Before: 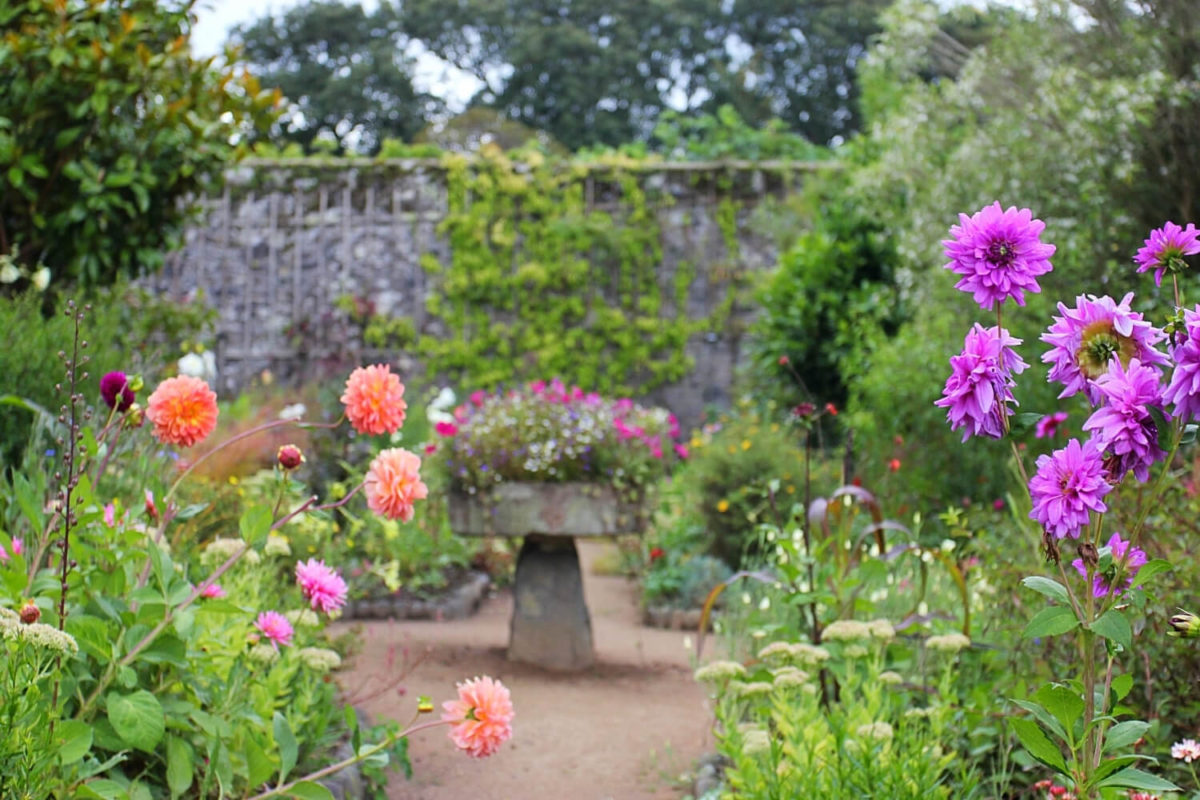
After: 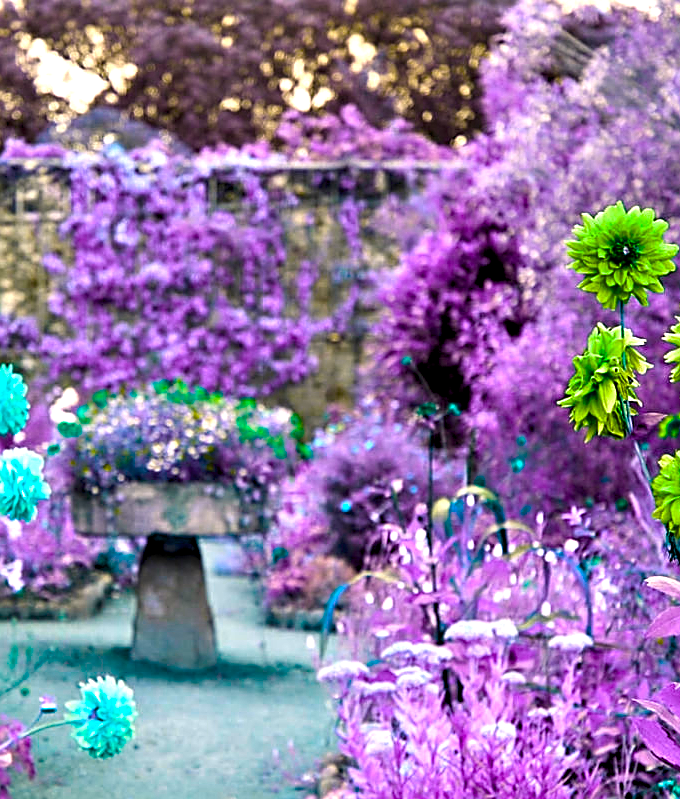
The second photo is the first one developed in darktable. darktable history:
crop: left 31.426%, top 0.001%, right 11.848%
color balance rgb: highlights gain › chroma 3.09%, highlights gain › hue 60.22°, perceptual saturation grading › global saturation 20%, perceptual saturation grading › highlights -25.765%, perceptual saturation grading › shadows 25.182%, hue shift 177.94°, perceptual brilliance grading › highlights 11.358%, global vibrance 49.474%, contrast 0.355%
sharpen: on, module defaults
contrast equalizer: octaves 7, y [[0.601, 0.6, 0.598, 0.598, 0.6, 0.601], [0.5 ×6], [0.5 ×6], [0 ×6], [0 ×6]]
